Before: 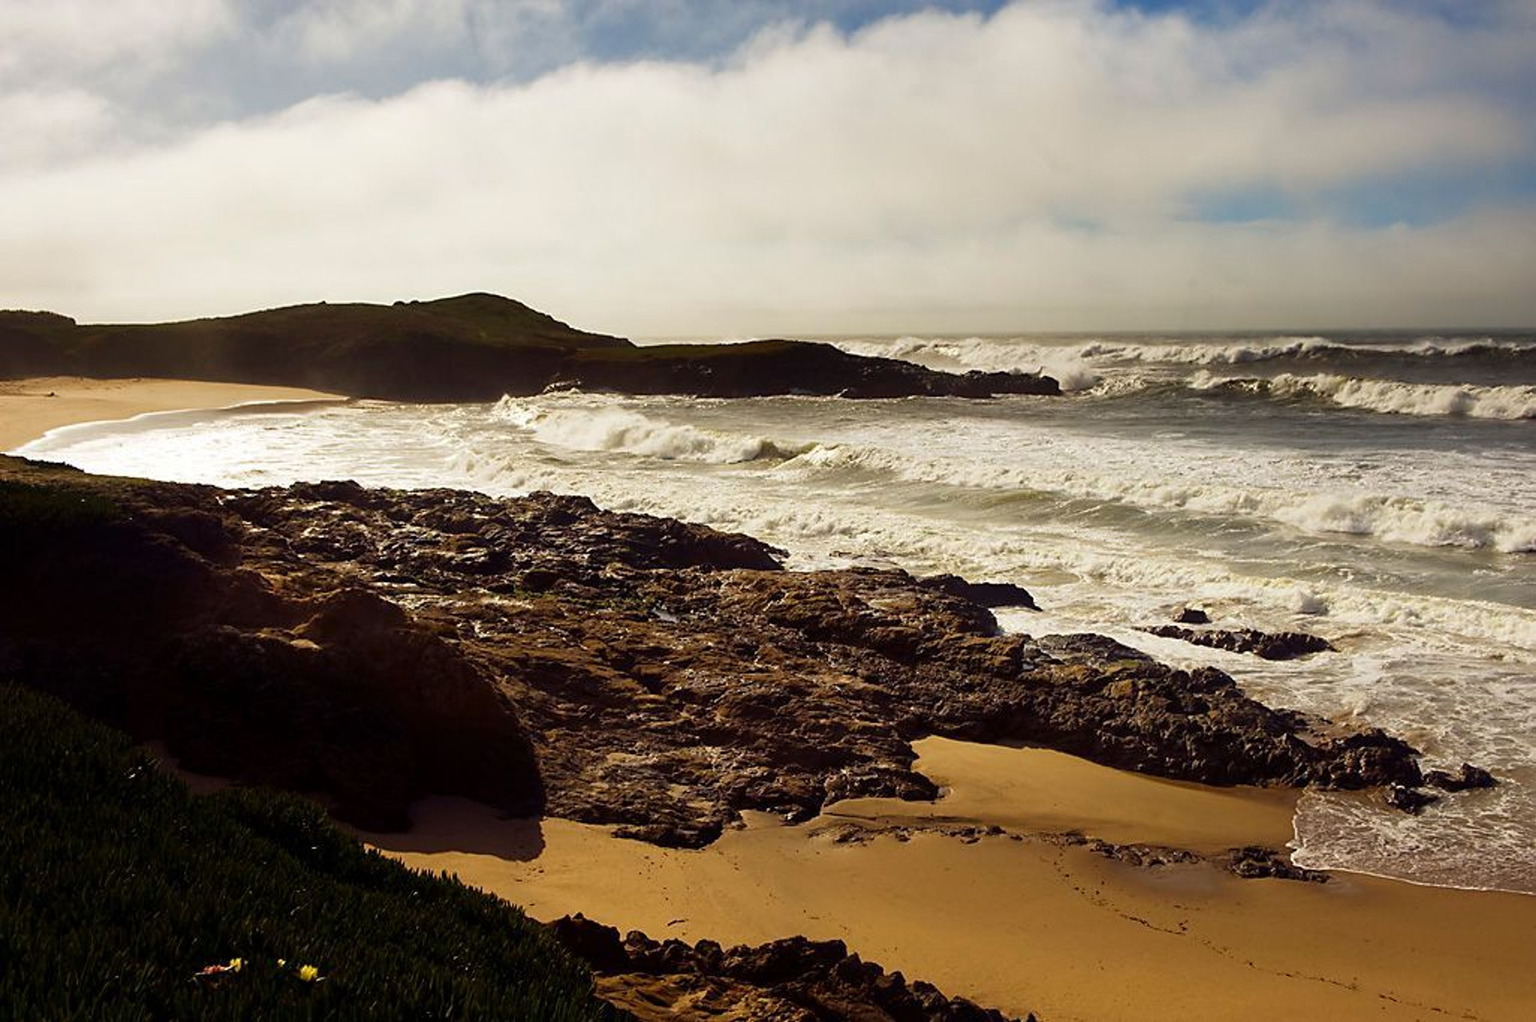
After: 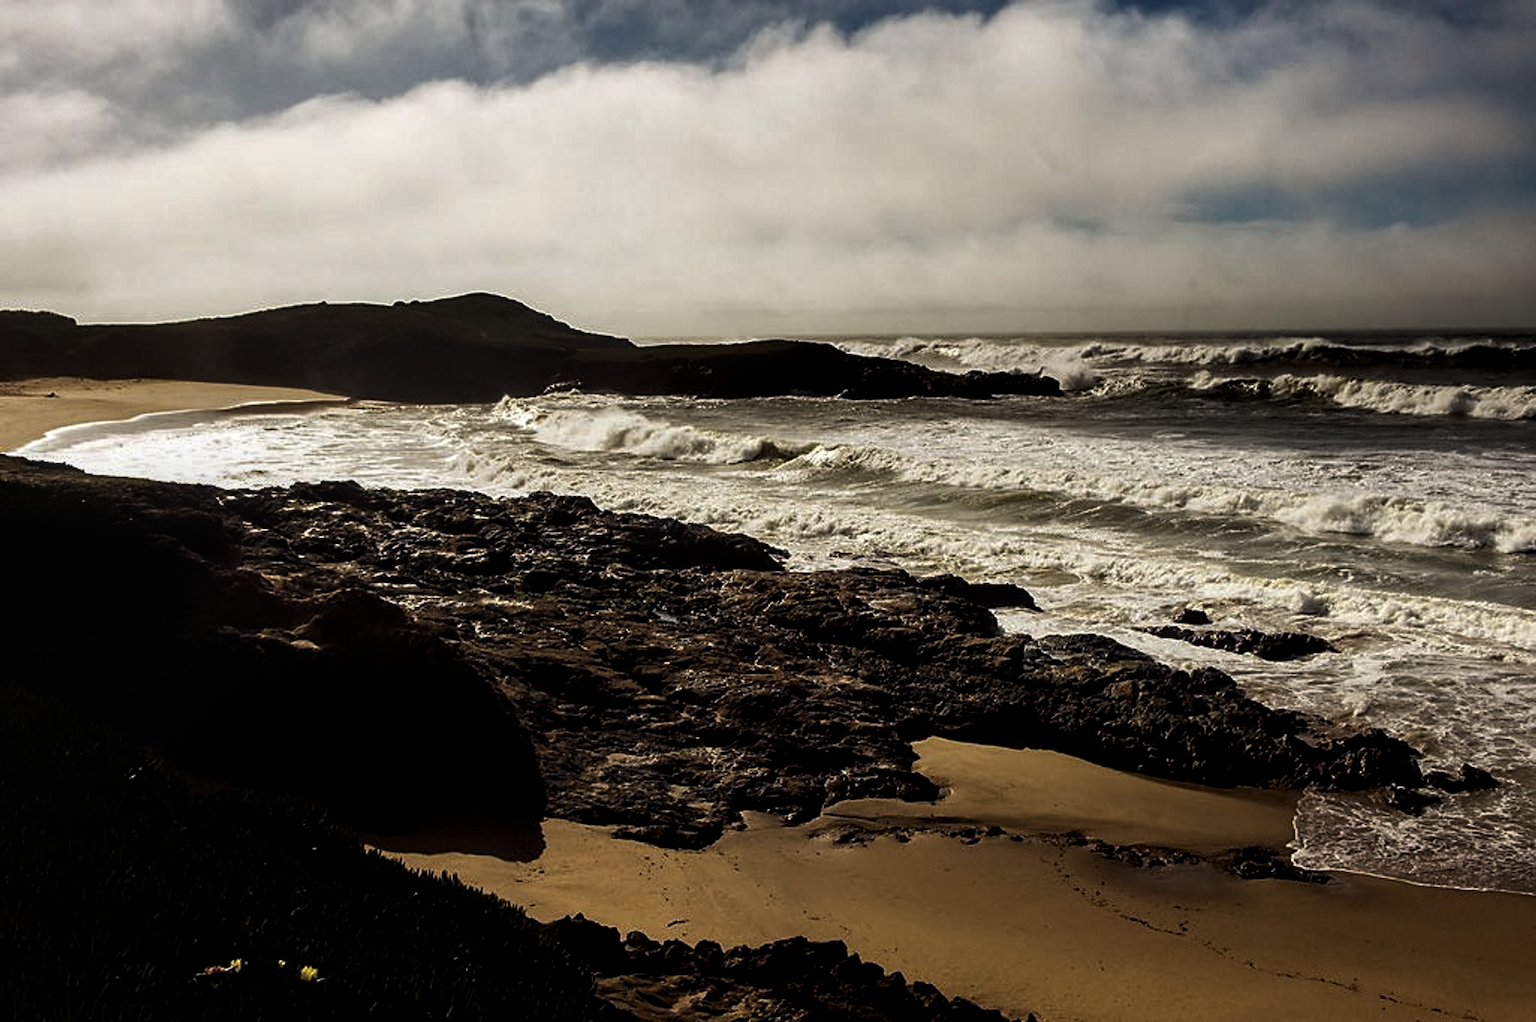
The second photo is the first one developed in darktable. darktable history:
local contrast: detail 142%
levels: levels [0, 0.618, 1]
